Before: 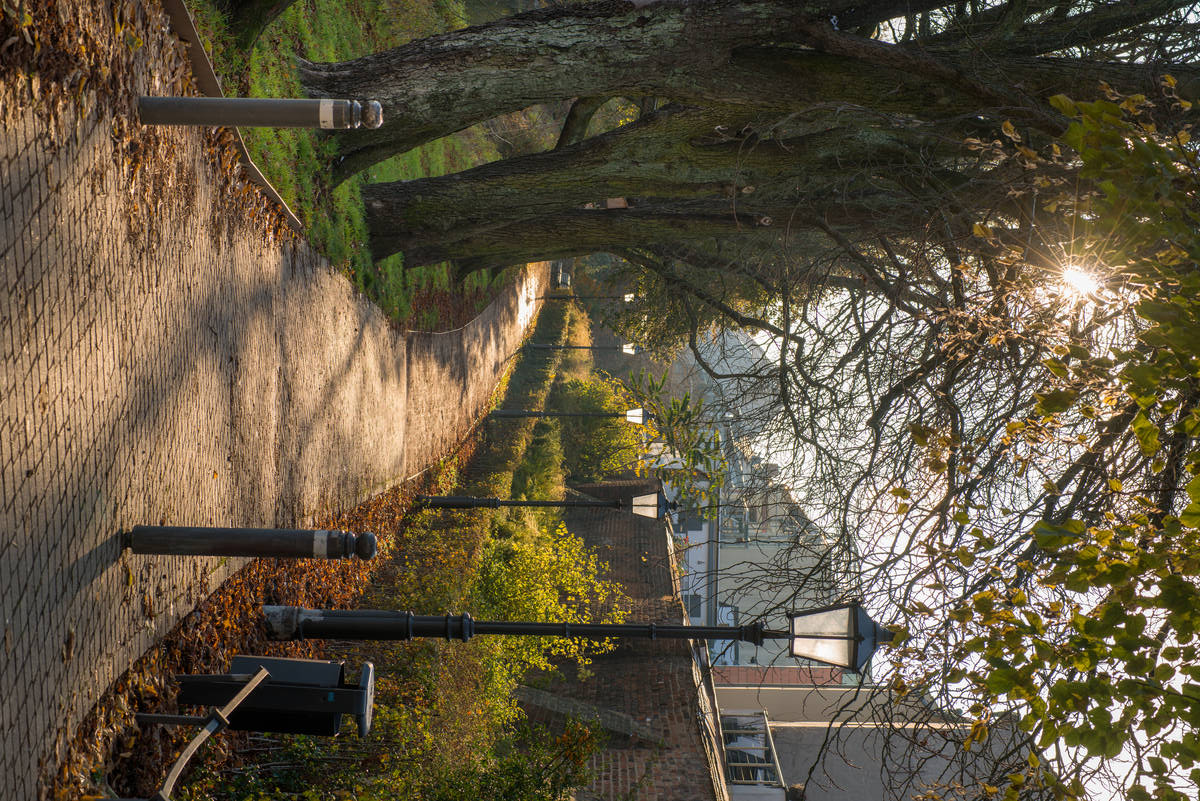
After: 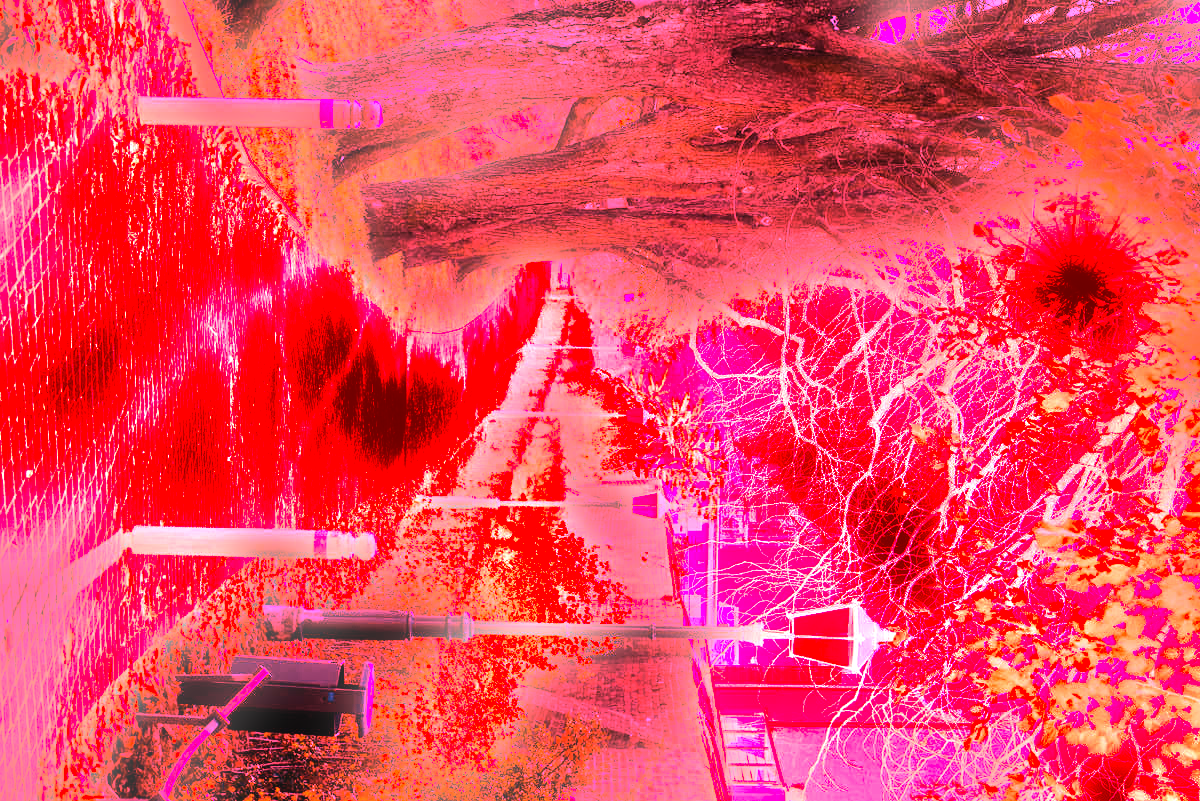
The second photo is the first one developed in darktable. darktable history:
white balance: red 4.26, blue 1.802
tone equalizer: -8 EV -0.75 EV, -7 EV -0.7 EV, -6 EV -0.6 EV, -5 EV -0.4 EV, -3 EV 0.4 EV, -2 EV 0.6 EV, -1 EV 0.7 EV, +0 EV 0.75 EV, edges refinement/feathering 500, mask exposure compensation -1.57 EV, preserve details no
bloom: size 5%, threshold 95%, strength 15%
